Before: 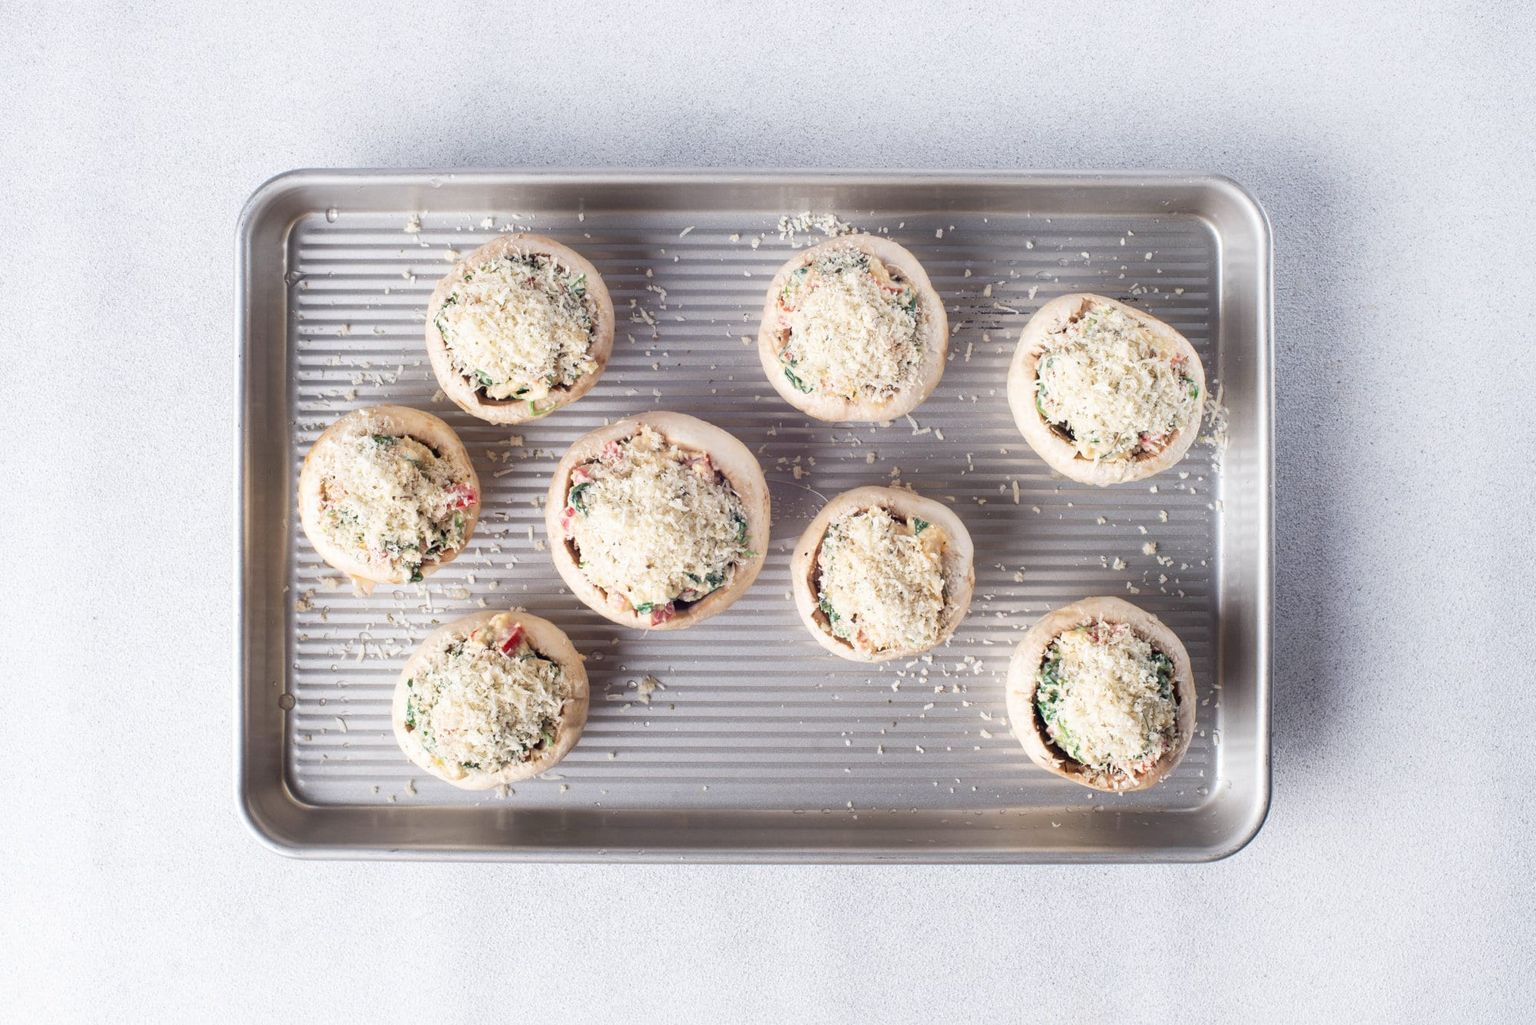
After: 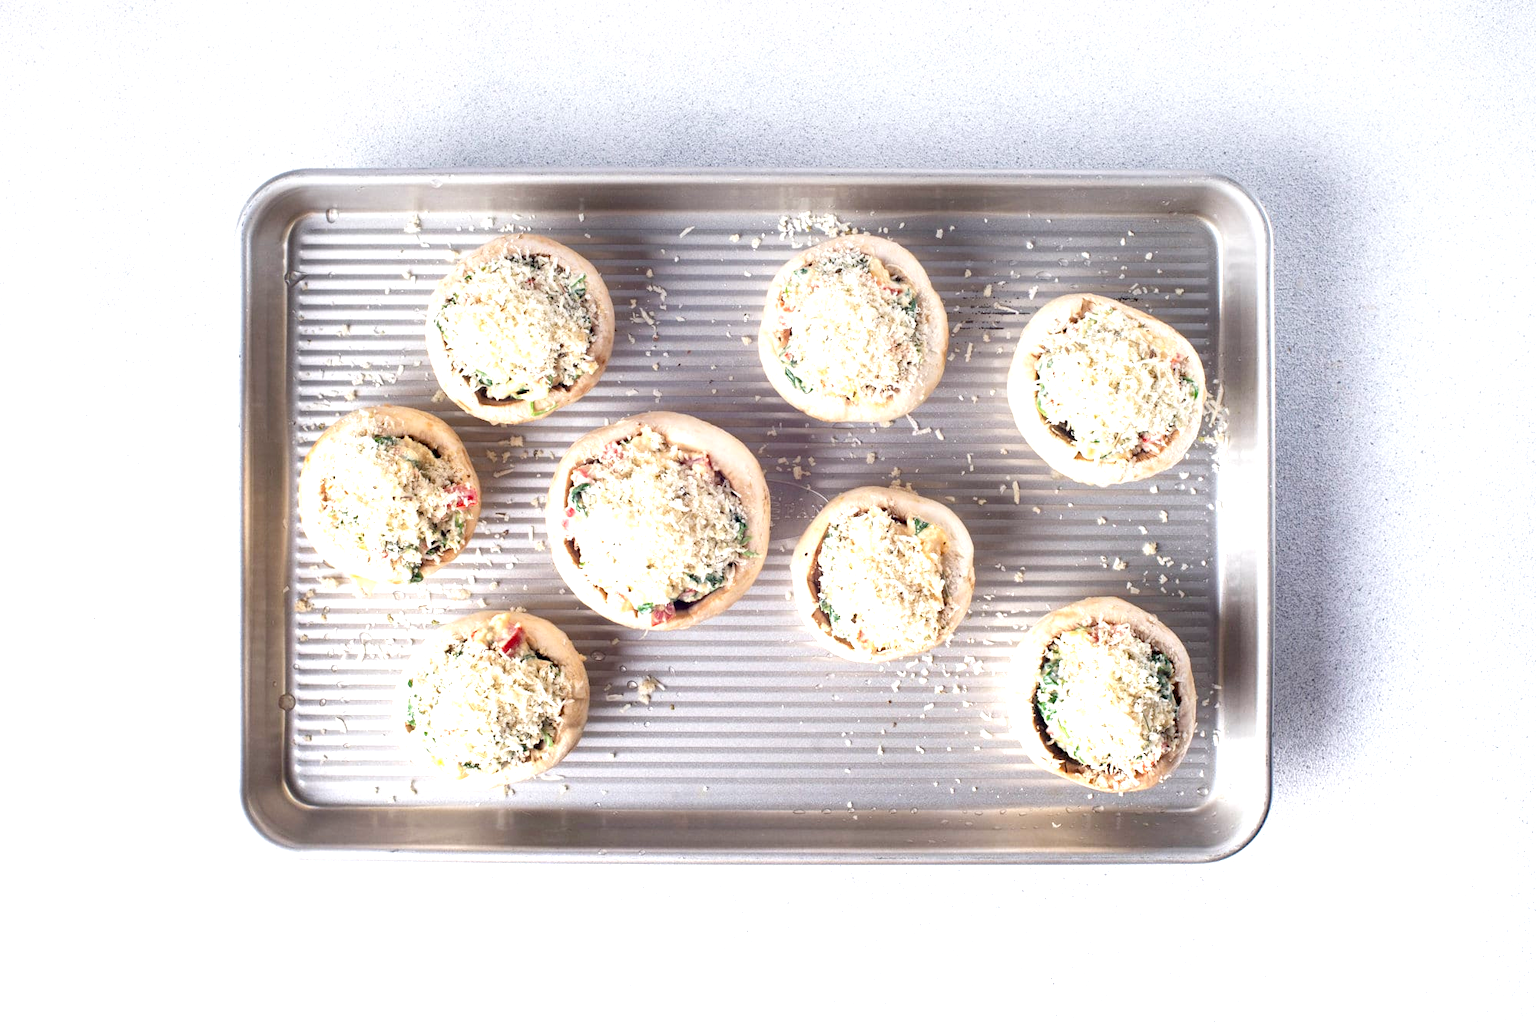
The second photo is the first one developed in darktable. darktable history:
haze removal: compatibility mode true, adaptive false
graduated density: on, module defaults
exposure: black level correction 0, exposure 1 EV, compensate exposure bias true, compensate highlight preservation false
